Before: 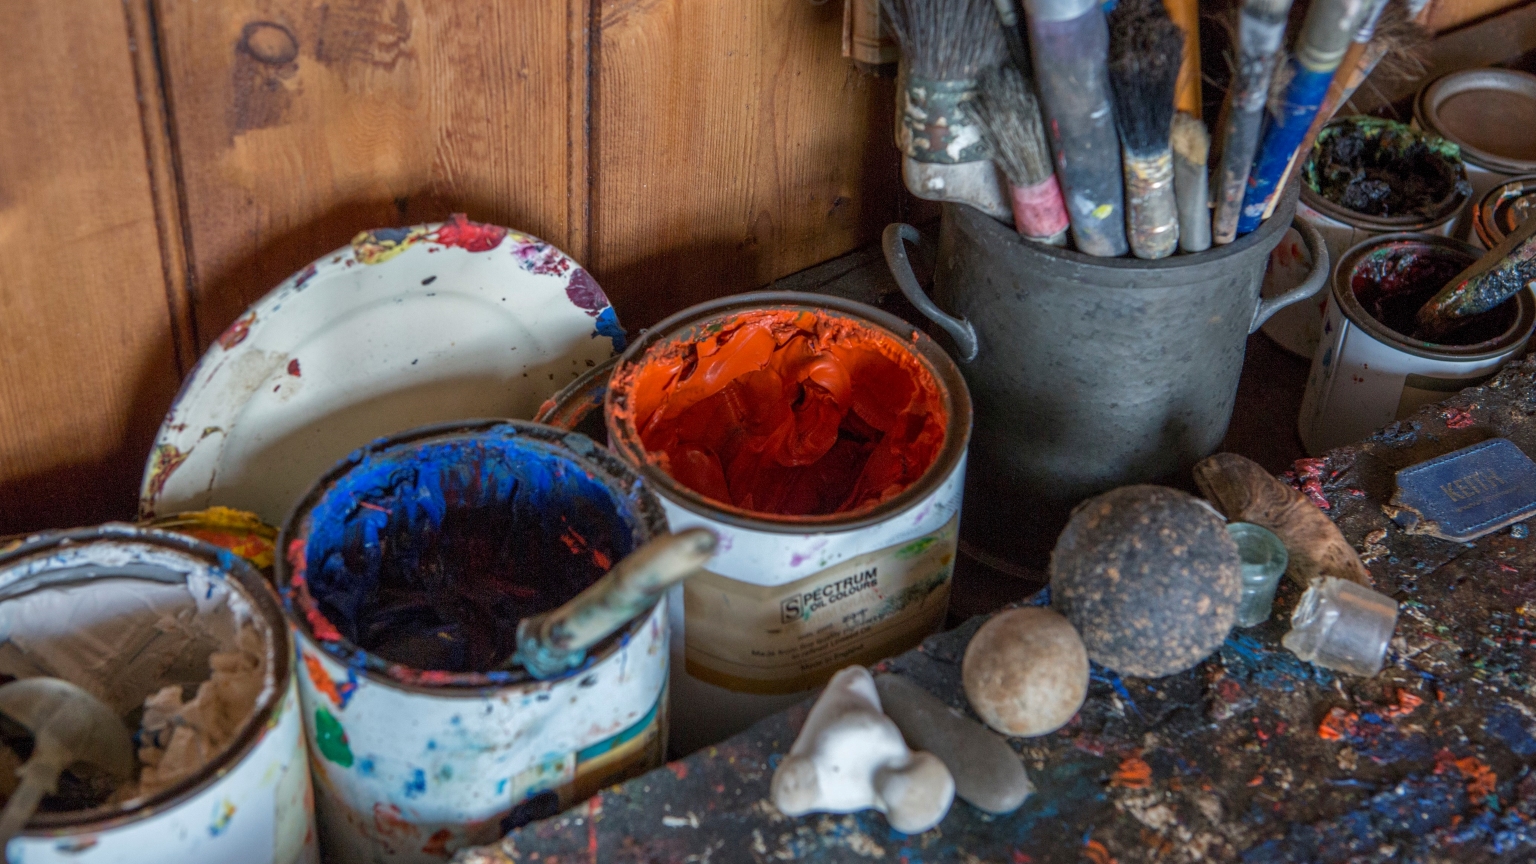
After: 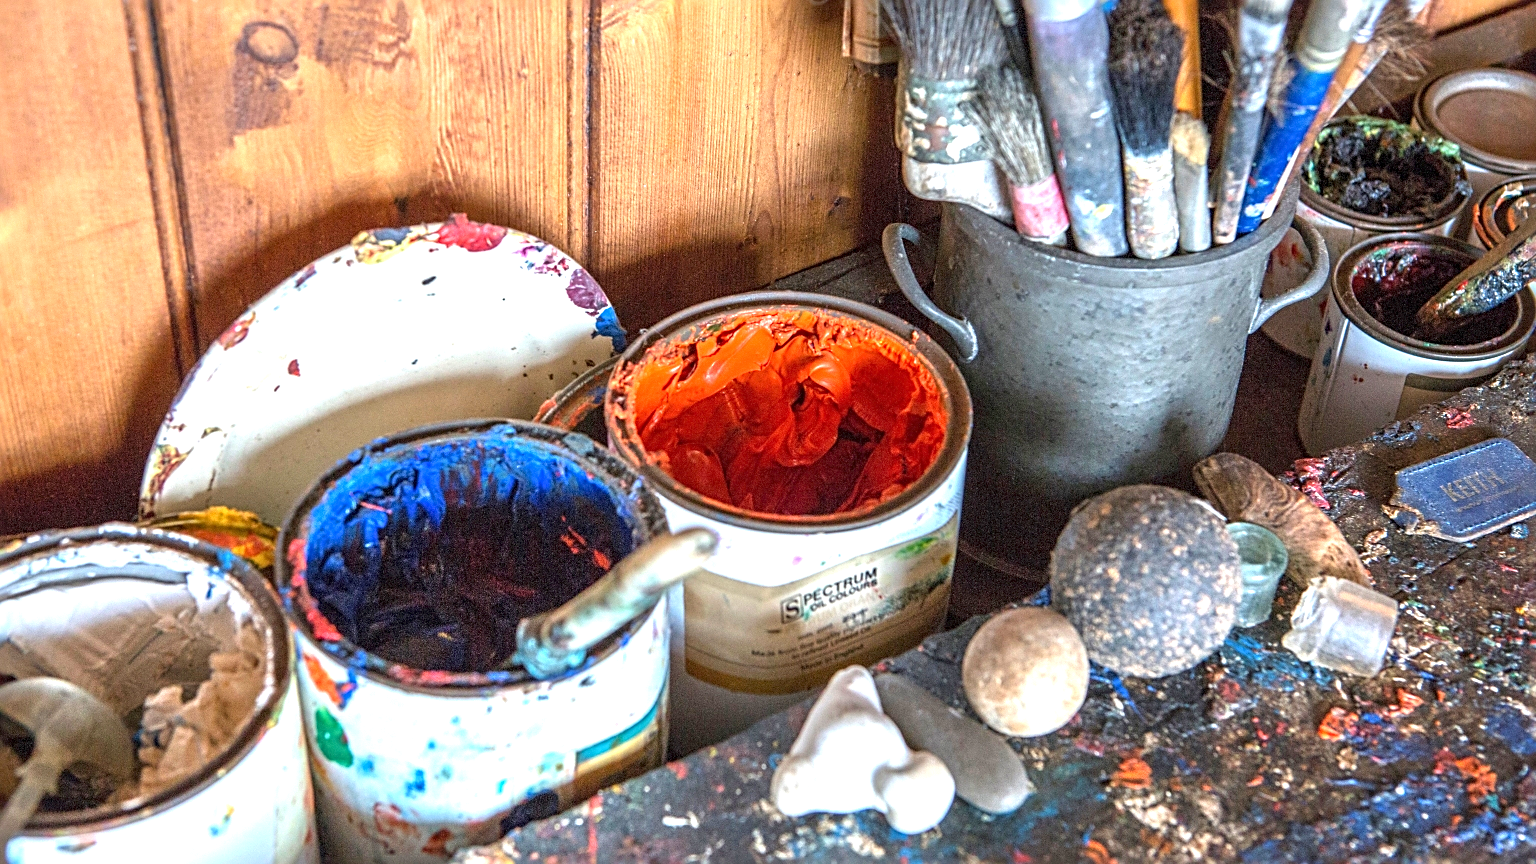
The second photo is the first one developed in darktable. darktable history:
exposure: black level correction 0, exposure 1.67 EV, compensate exposure bias true, compensate highlight preservation false
sharpen: radius 2.533, amount 0.623
